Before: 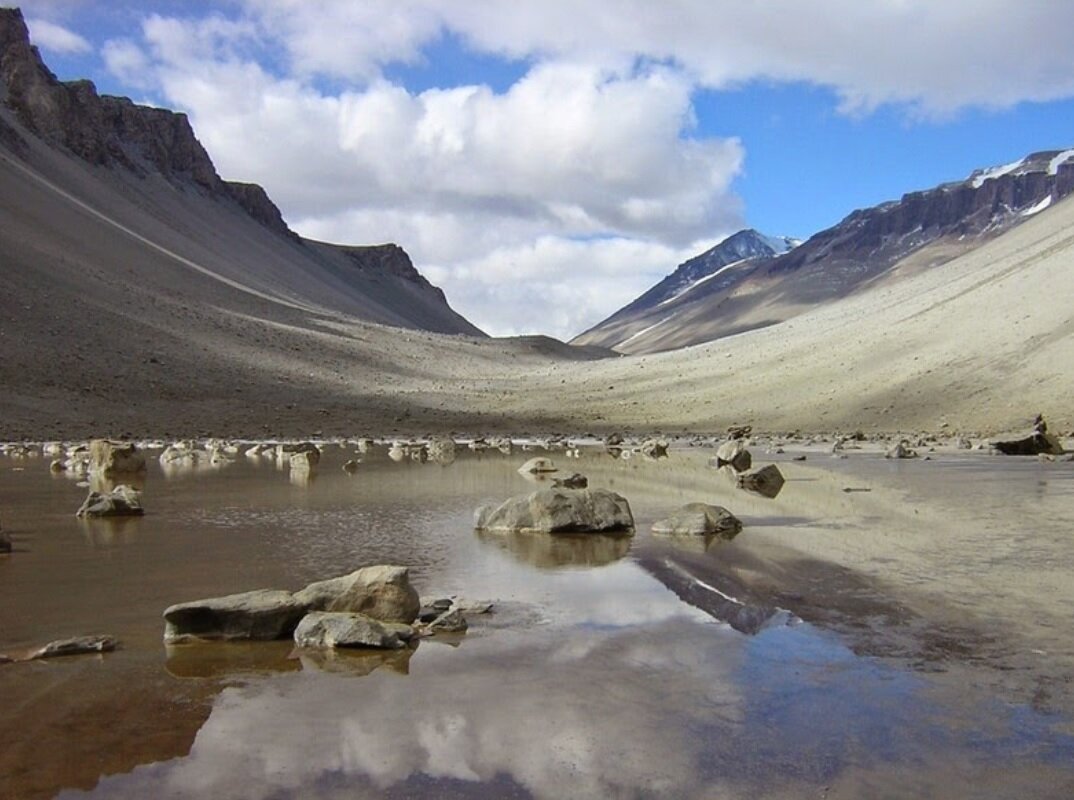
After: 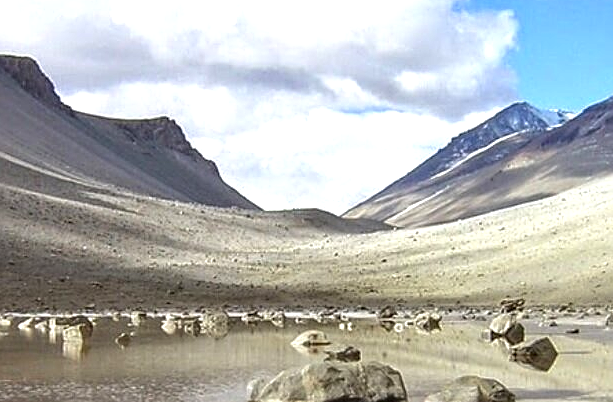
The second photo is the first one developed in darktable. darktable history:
sharpen: on, module defaults
local contrast: on, module defaults
crop: left 21.206%, top 15.895%, right 21.659%, bottom 33.835%
exposure: black level correction 0, exposure 0.691 EV, compensate highlight preservation false
shadows and highlights: shadows 25.45, highlights -25.64, highlights color adjustment 89.5%
